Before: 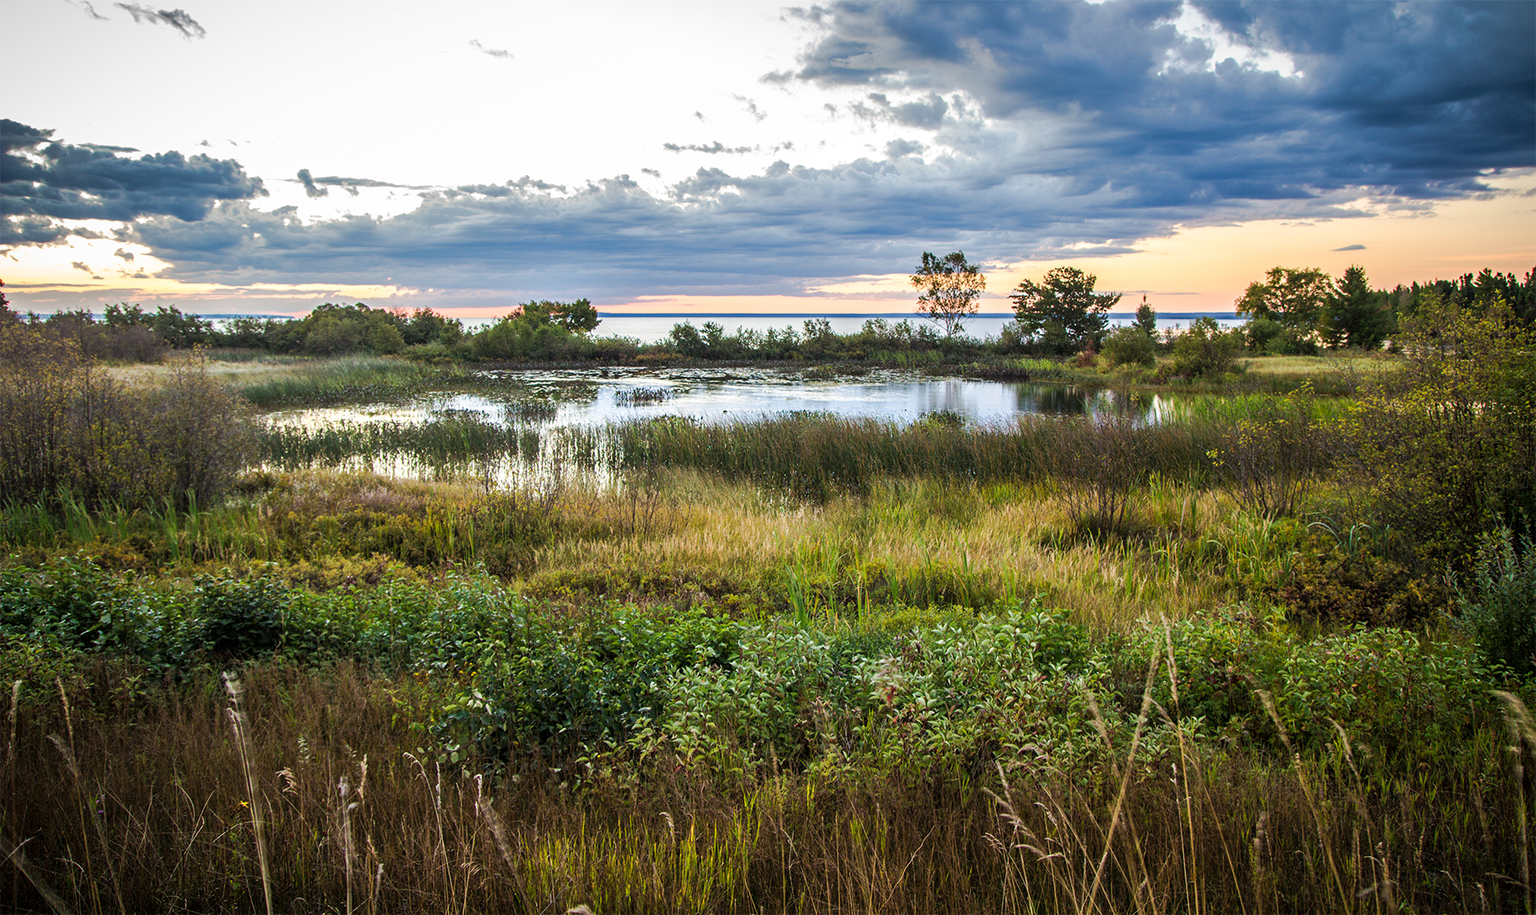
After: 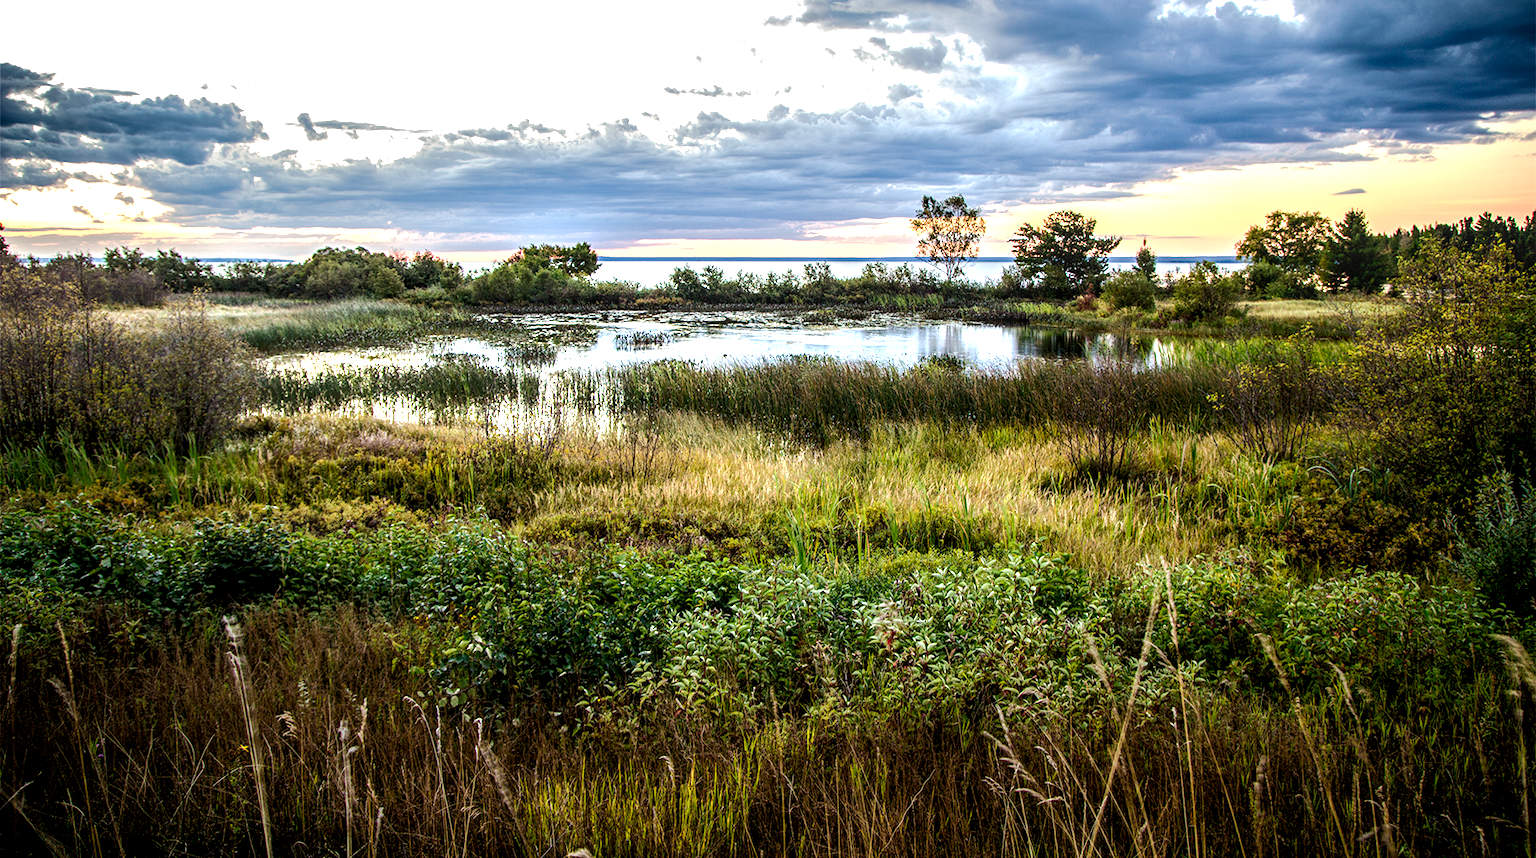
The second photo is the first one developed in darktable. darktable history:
tone curve: curves: ch0 [(0, 0) (0.003, 0.001) (0.011, 0.002) (0.025, 0.007) (0.044, 0.015) (0.069, 0.022) (0.1, 0.03) (0.136, 0.056) (0.177, 0.115) (0.224, 0.177) (0.277, 0.244) (0.335, 0.322) (0.399, 0.398) (0.468, 0.471) (0.543, 0.545) (0.623, 0.614) (0.709, 0.685) (0.801, 0.765) (0.898, 0.867) (1, 1)], preserve colors none
local contrast: detail 130%
crop and rotate: top 6.25%
tone equalizer: -8 EV 0.001 EV, -7 EV -0.002 EV, -6 EV 0.002 EV, -5 EV -0.03 EV, -4 EV -0.116 EV, -3 EV -0.169 EV, -2 EV 0.24 EV, -1 EV 0.702 EV, +0 EV 0.493 EV
